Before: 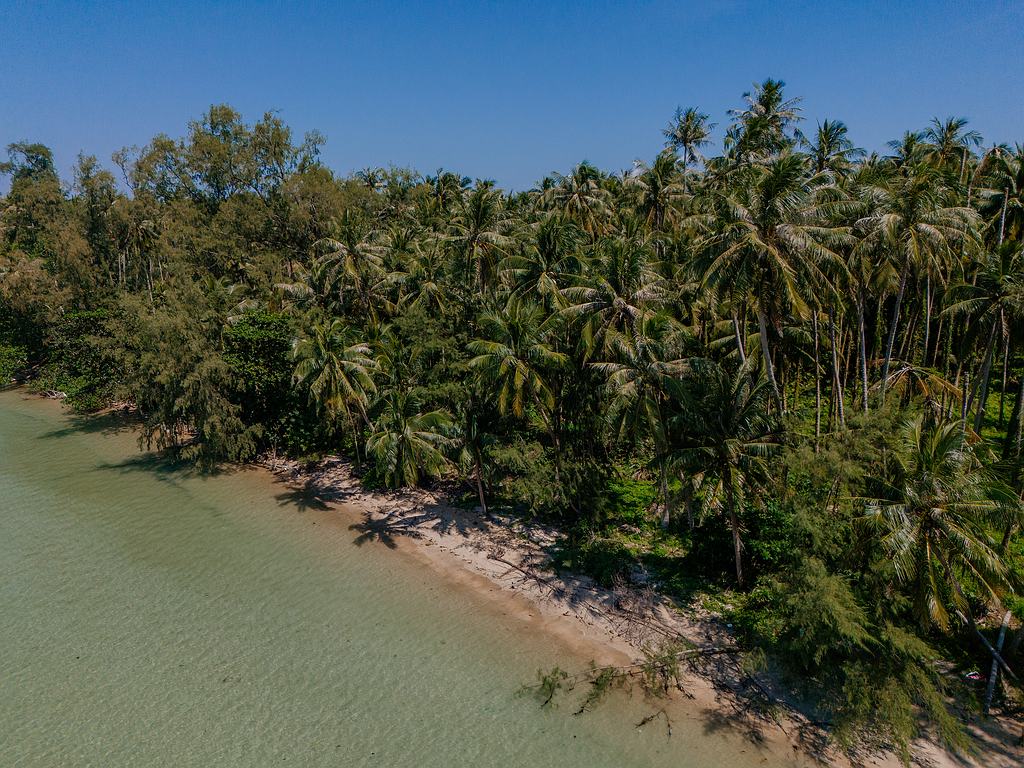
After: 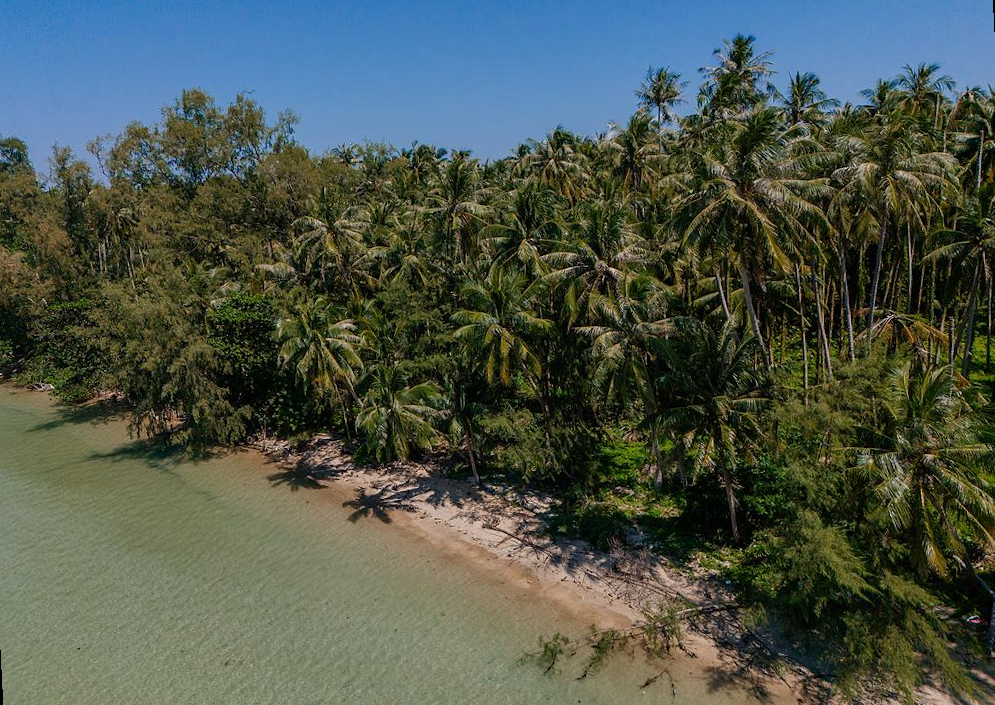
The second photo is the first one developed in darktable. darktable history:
rotate and perspective: rotation -3°, crop left 0.031, crop right 0.968, crop top 0.07, crop bottom 0.93
contrast brightness saturation: contrast 0.1, brightness 0.02, saturation 0.02
exposure: exposure 0.02 EV, compensate highlight preservation false
